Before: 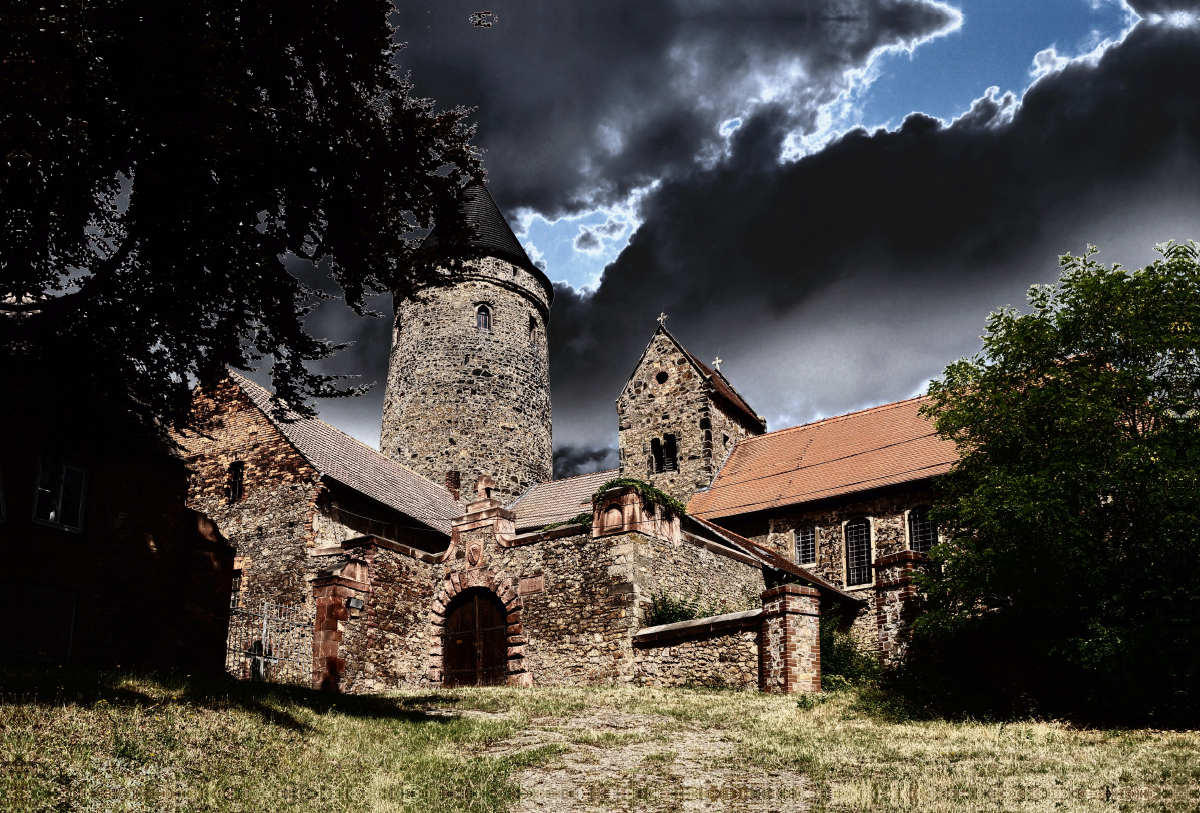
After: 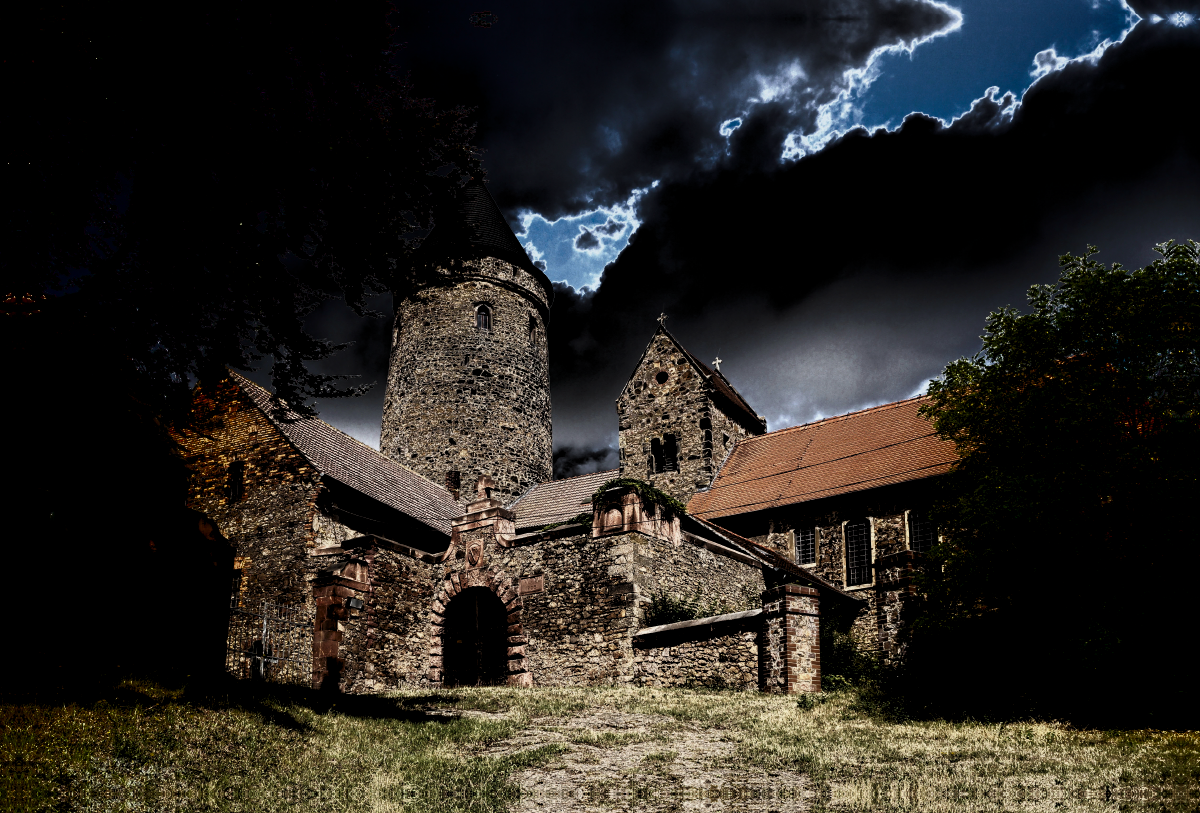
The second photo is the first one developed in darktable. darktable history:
levels: levels [0.116, 0.574, 1]
shadows and highlights: shadows -70.89, highlights 36.91, soften with gaussian
